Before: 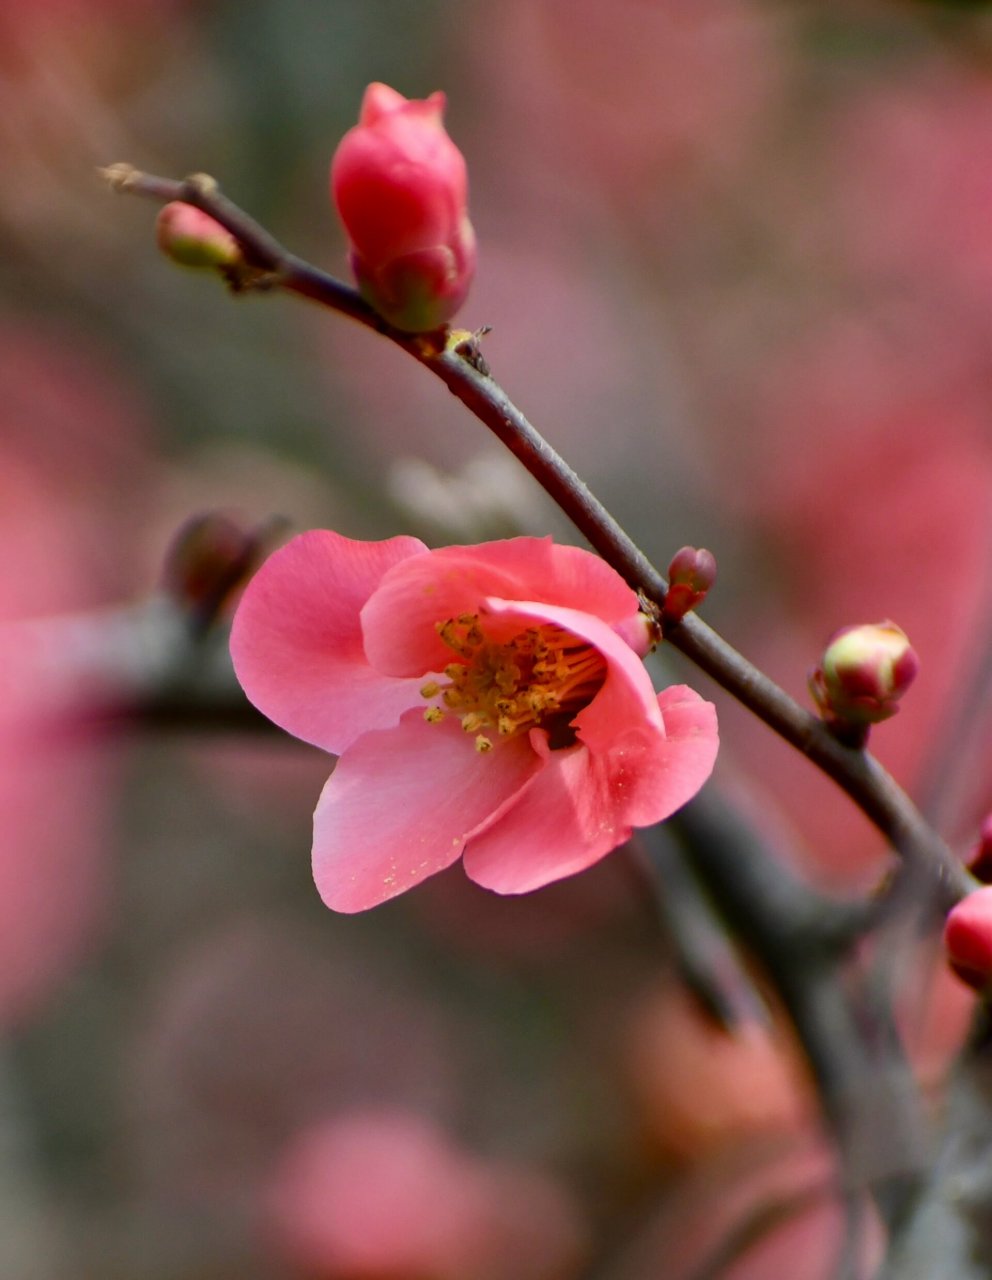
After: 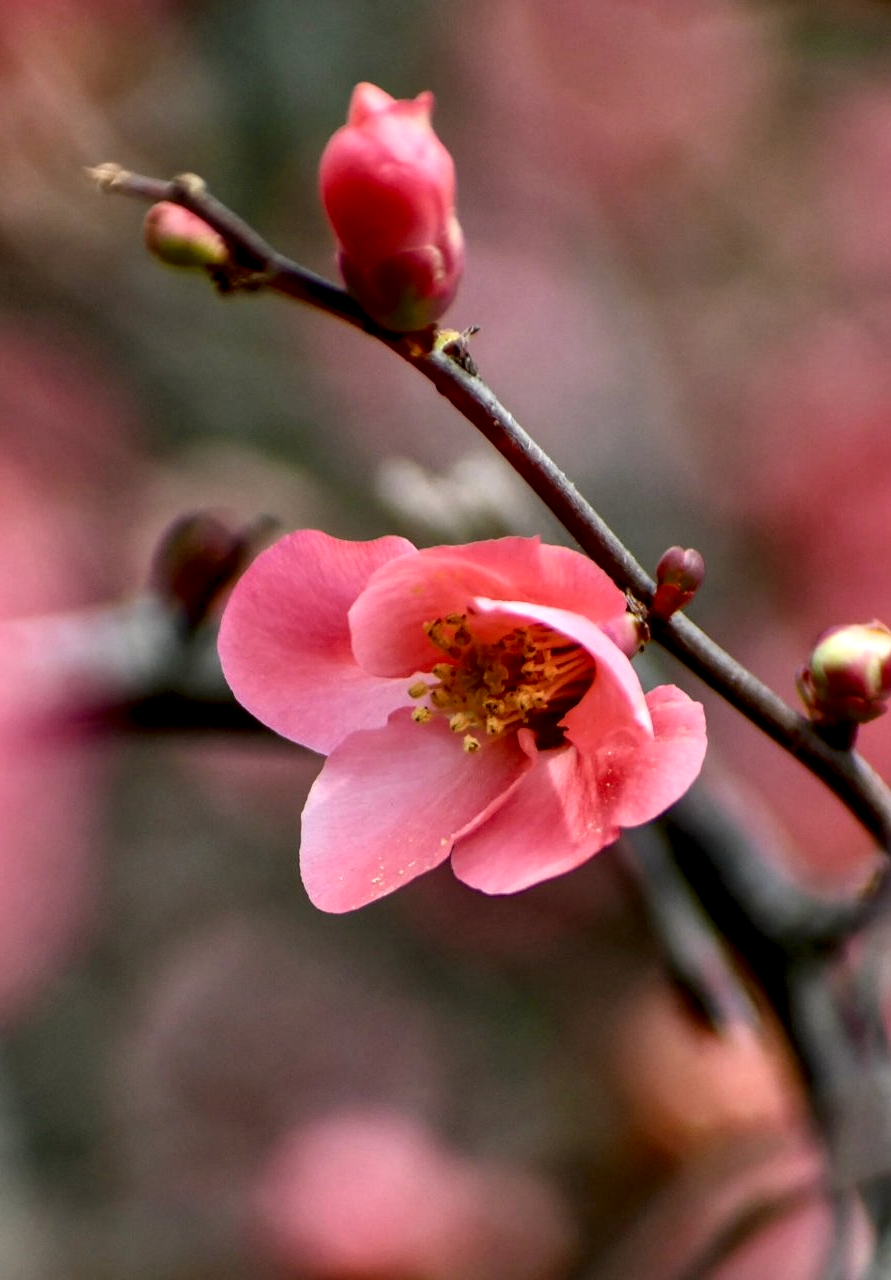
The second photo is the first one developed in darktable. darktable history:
local contrast: highlights 60%, shadows 64%, detail 160%
crop and rotate: left 1.298%, right 8.825%
